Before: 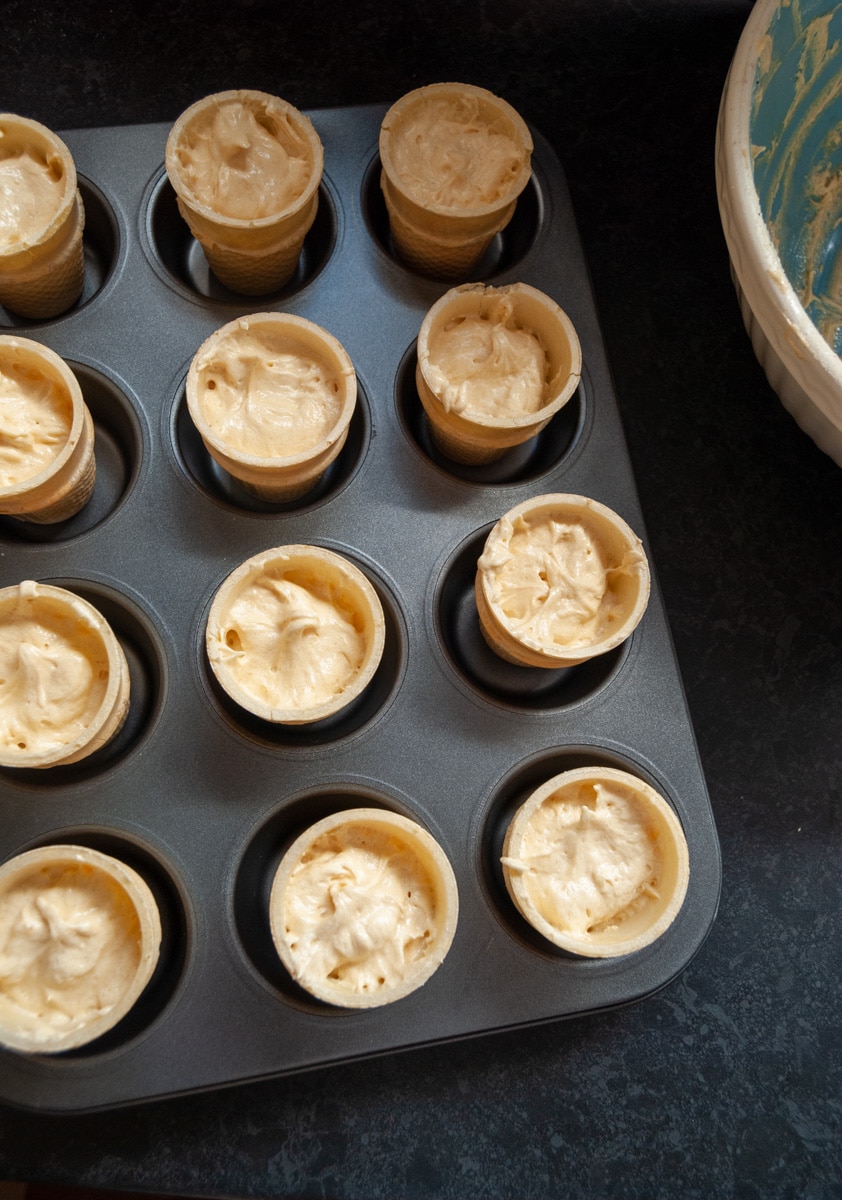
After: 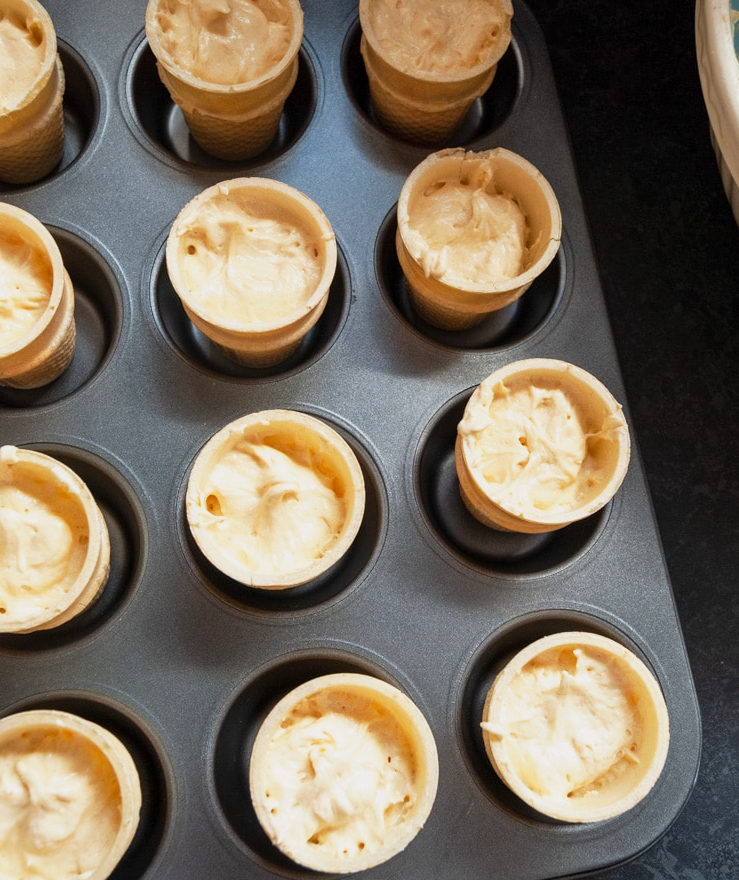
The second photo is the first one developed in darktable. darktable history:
crop and rotate: left 2.41%, top 11.261%, right 9.802%, bottom 15.346%
base curve: curves: ch0 [(0, 0) (0.088, 0.125) (0.176, 0.251) (0.354, 0.501) (0.613, 0.749) (1, 0.877)], preserve colors none
